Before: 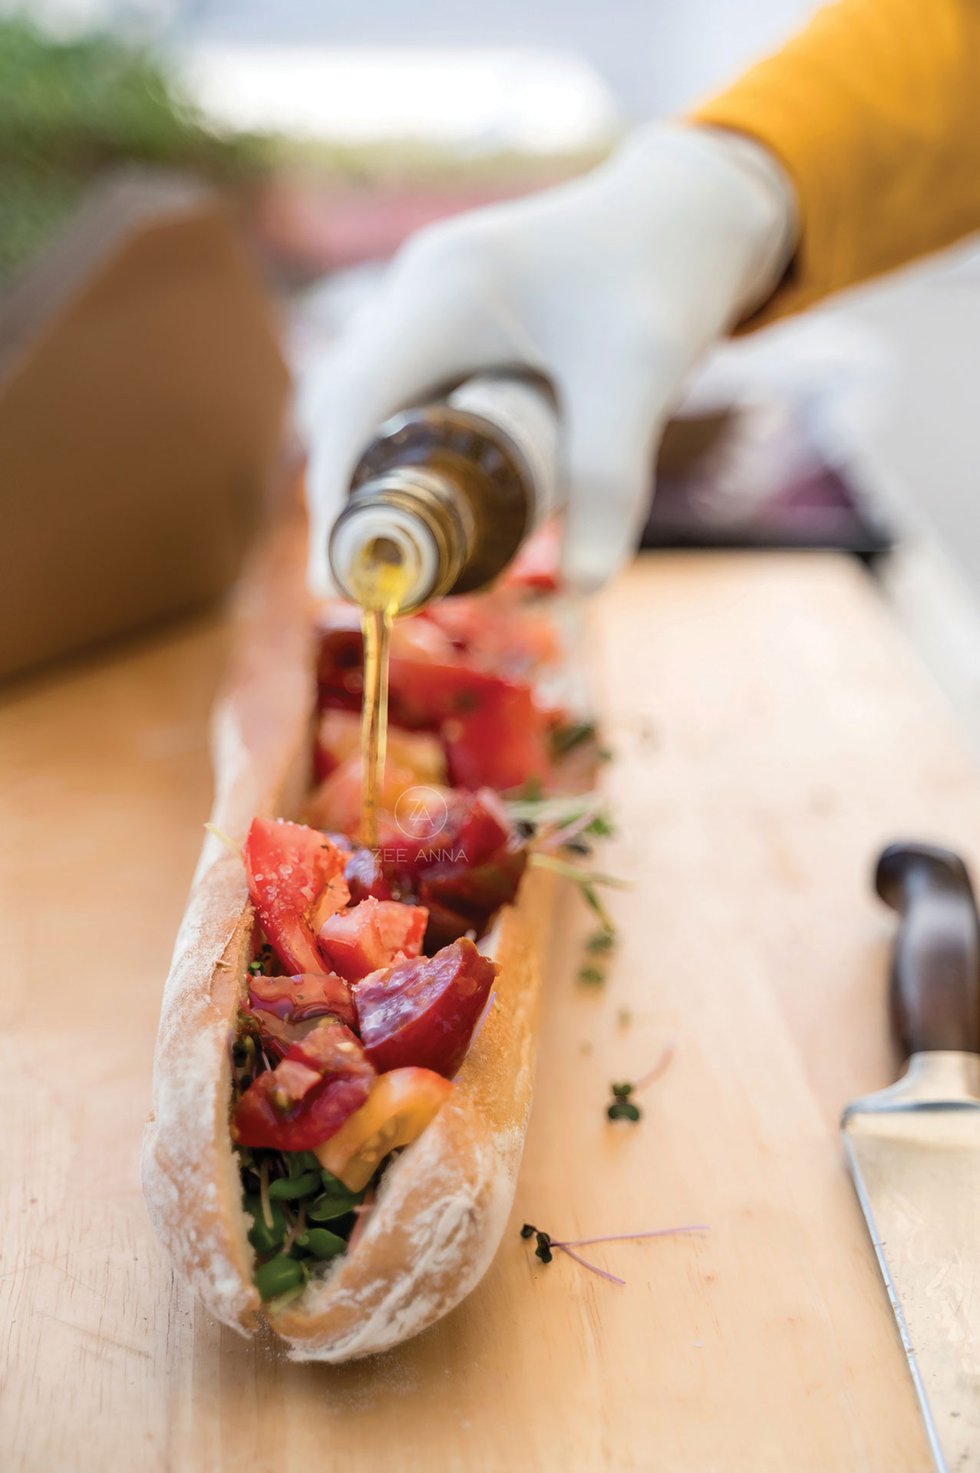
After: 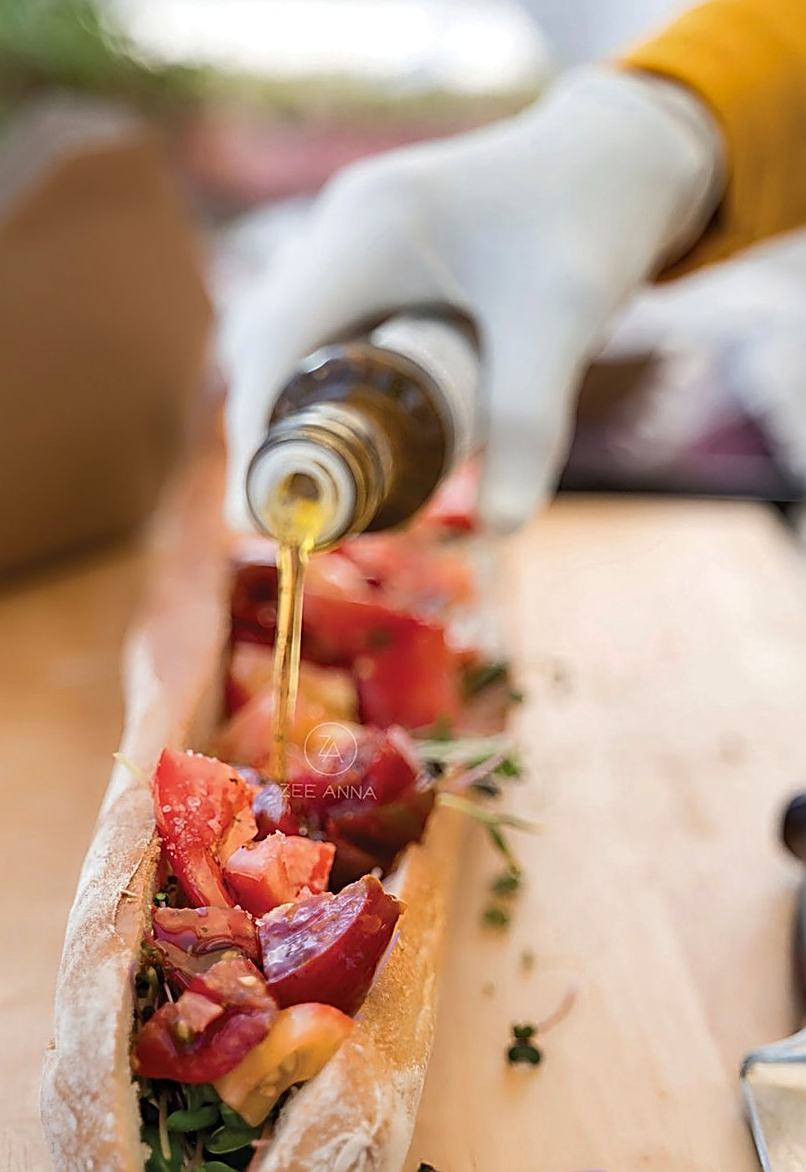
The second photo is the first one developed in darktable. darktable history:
shadows and highlights: soften with gaussian
exposure: compensate highlight preservation false
crop and rotate: left 10.77%, top 5.1%, right 10.41%, bottom 16.76%
sharpen: amount 1
rotate and perspective: rotation 1.72°, automatic cropping off
